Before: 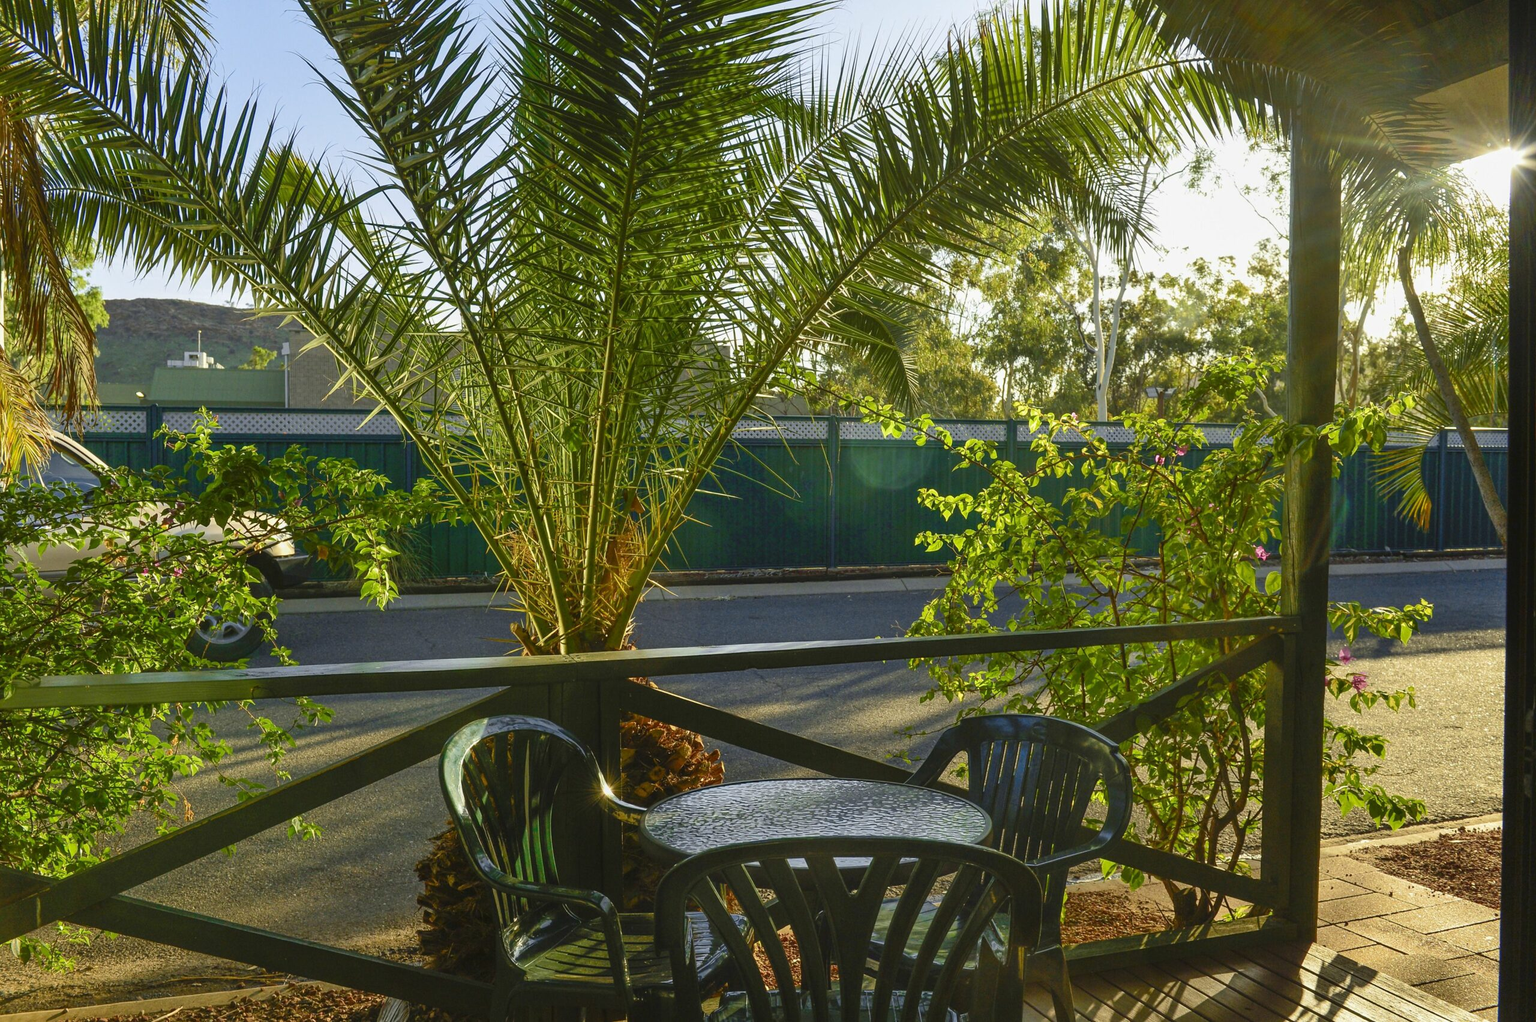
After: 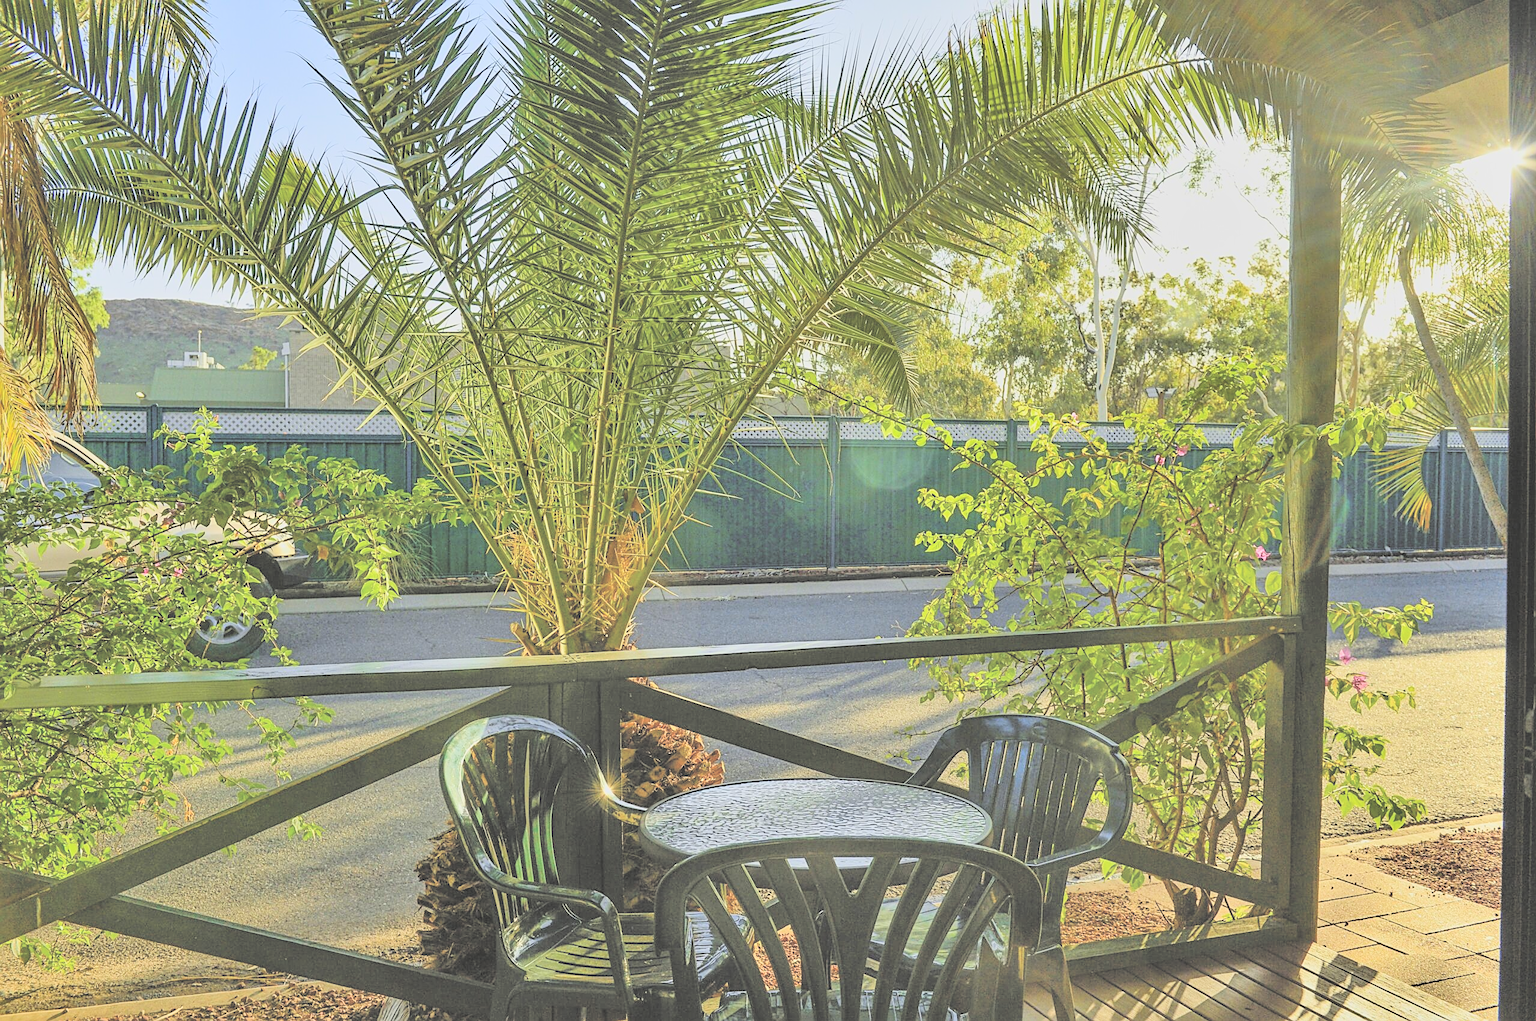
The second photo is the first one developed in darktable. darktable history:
filmic rgb: black relative exposure -7.65 EV, white relative exposure 4.56 EV, hardness 3.61, color science v6 (2022)
contrast brightness saturation: brightness 0.988
contrast equalizer: octaves 7, y [[0.5 ×4, 0.483, 0.43], [0.5 ×6], [0.5 ×6], [0 ×6], [0 ×6]], mix -0.992
shadows and highlights: low approximation 0.01, soften with gaussian
sharpen: on, module defaults
